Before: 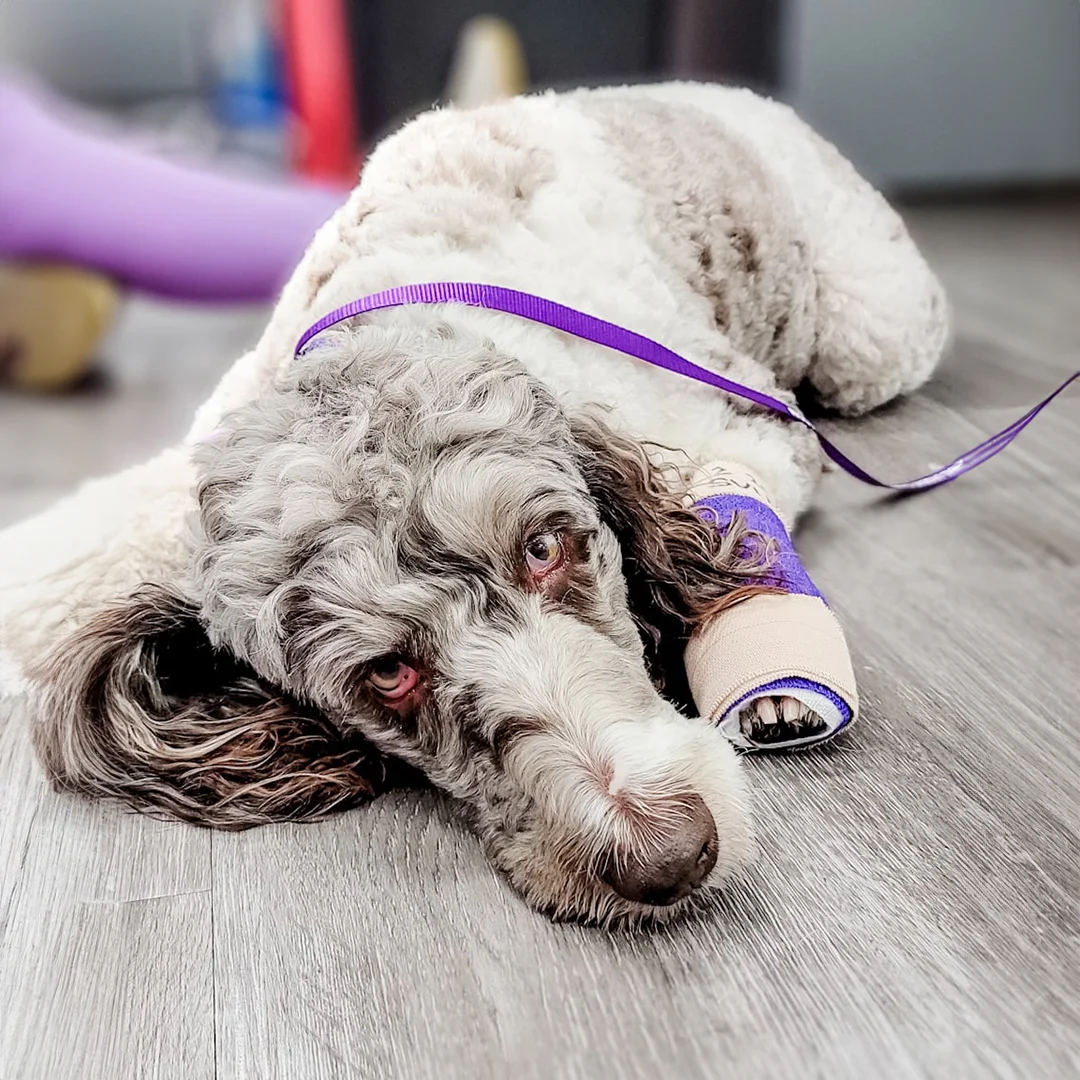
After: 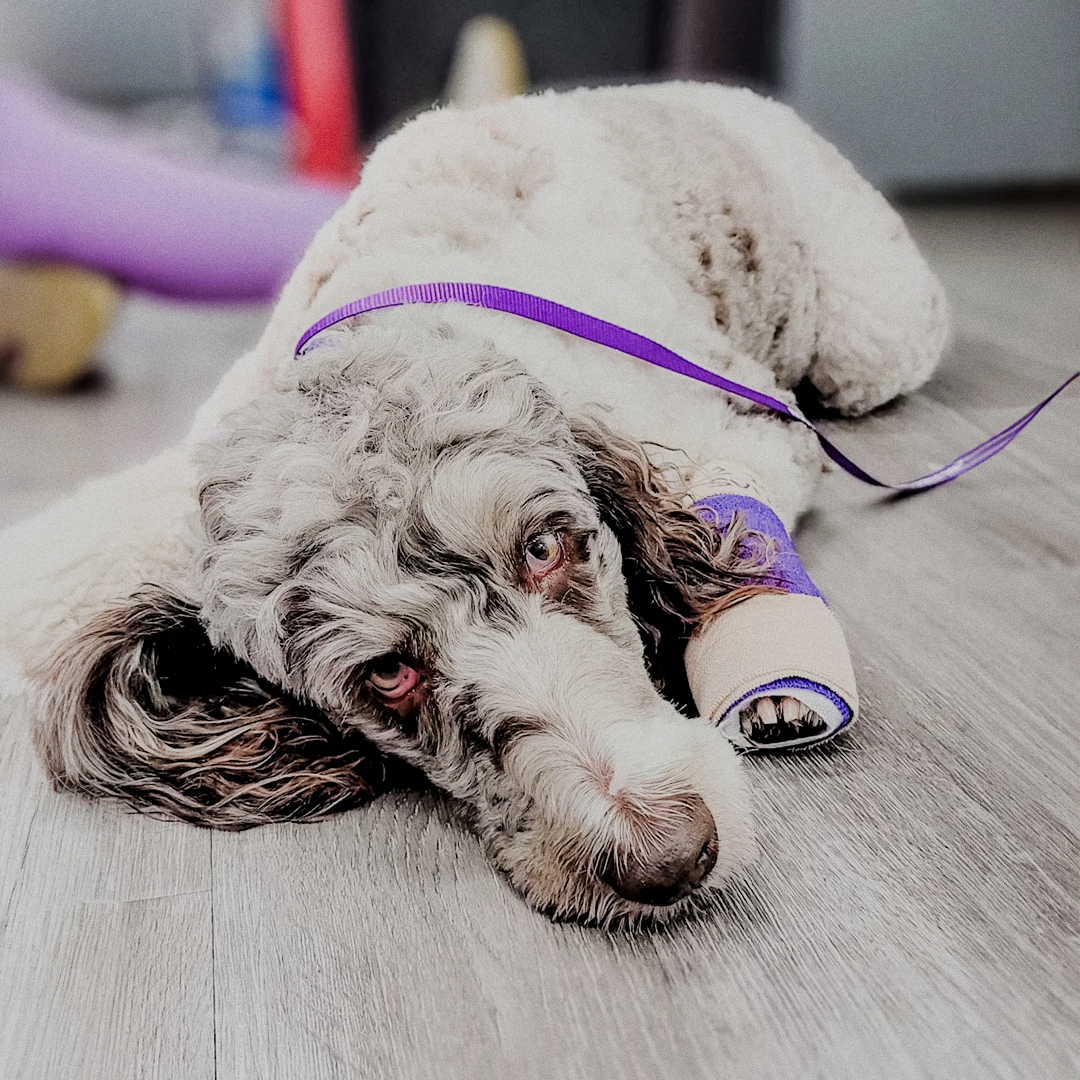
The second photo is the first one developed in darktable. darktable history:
grain: coarseness 0.09 ISO
filmic rgb: black relative exposure -7.32 EV, white relative exposure 5.09 EV, hardness 3.2
